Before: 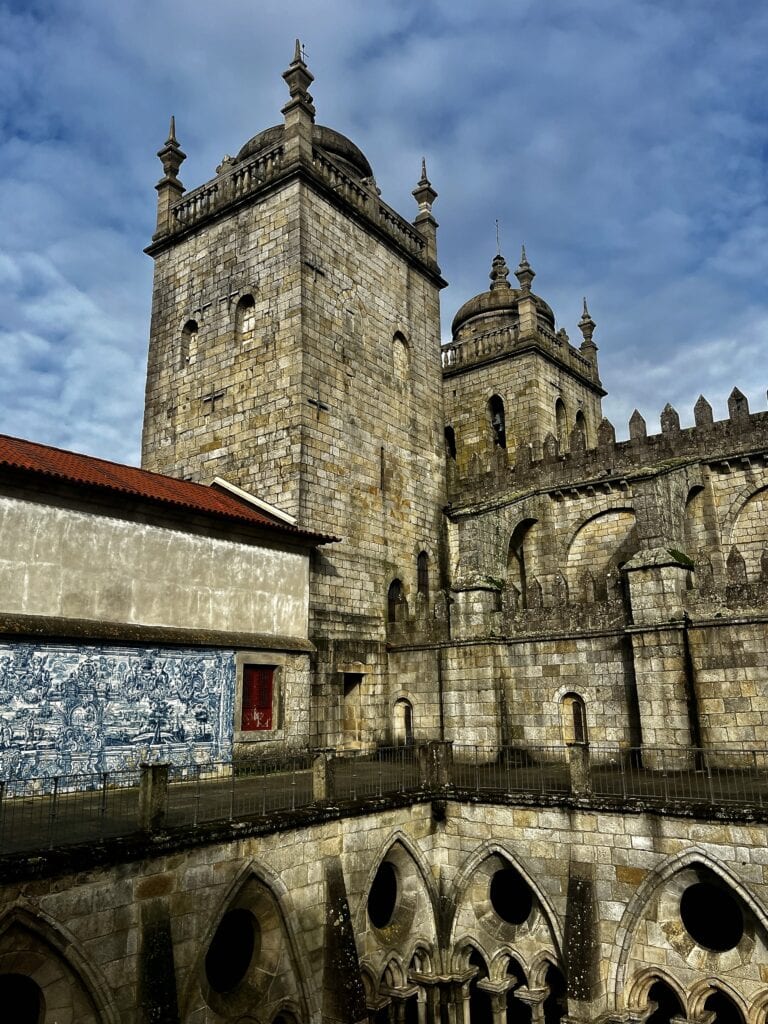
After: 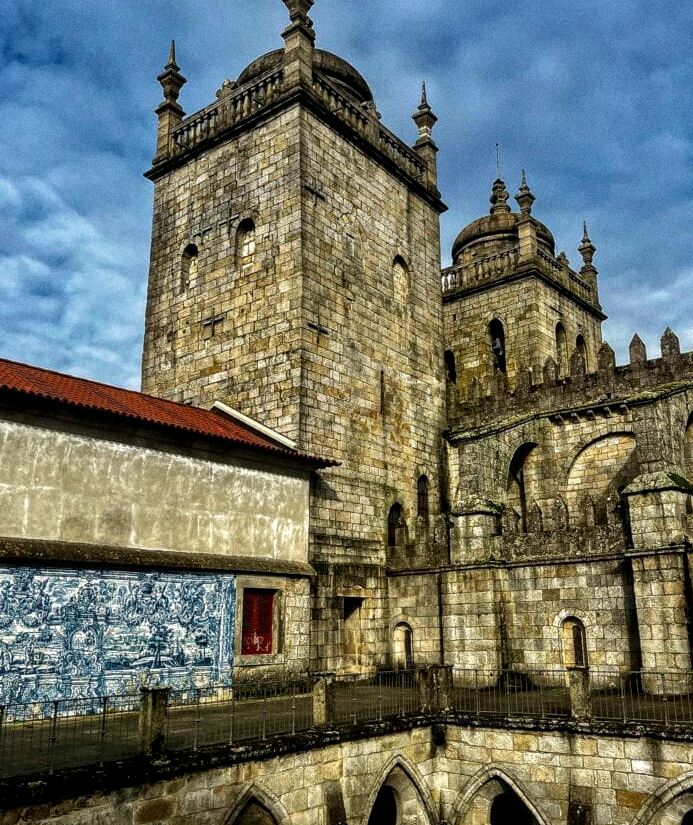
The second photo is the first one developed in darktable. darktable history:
local contrast: highlights 61%, detail 143%, midtone range 0.428
shadows and highlights: shadows 35, highlights -35, soften with gaussian
grain: coarseness 0.47 ISO
velvia: on, module defaults
crop: top 7.49%, right 9.717%, bottom 11.943%
